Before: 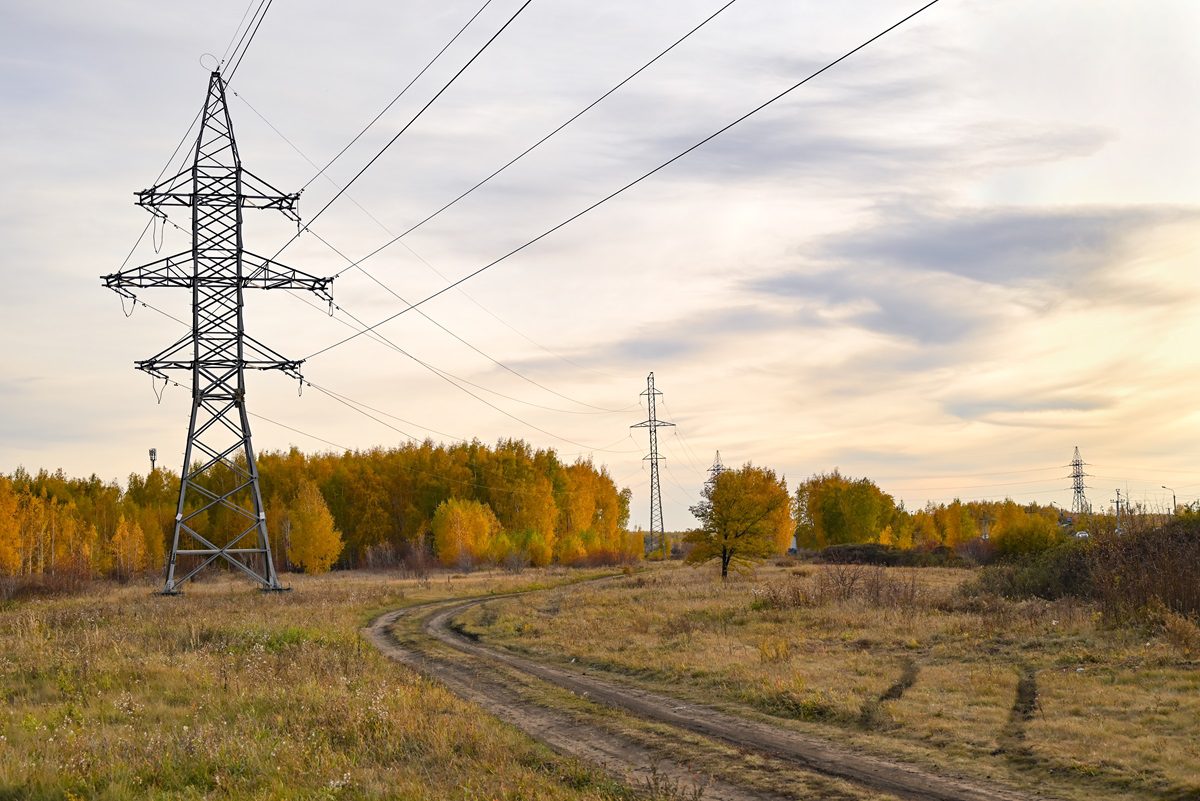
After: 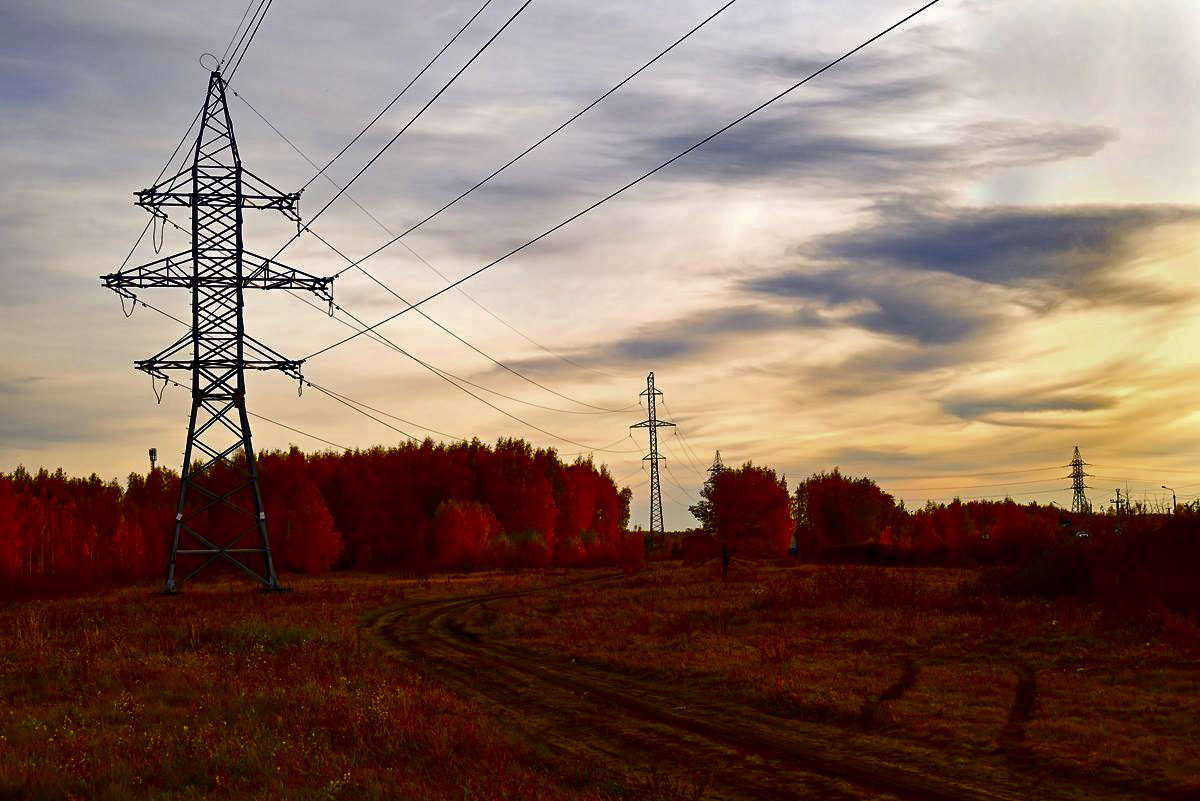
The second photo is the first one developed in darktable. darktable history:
contrast brightness saturation: brightness -0.99, saturation 0.986
